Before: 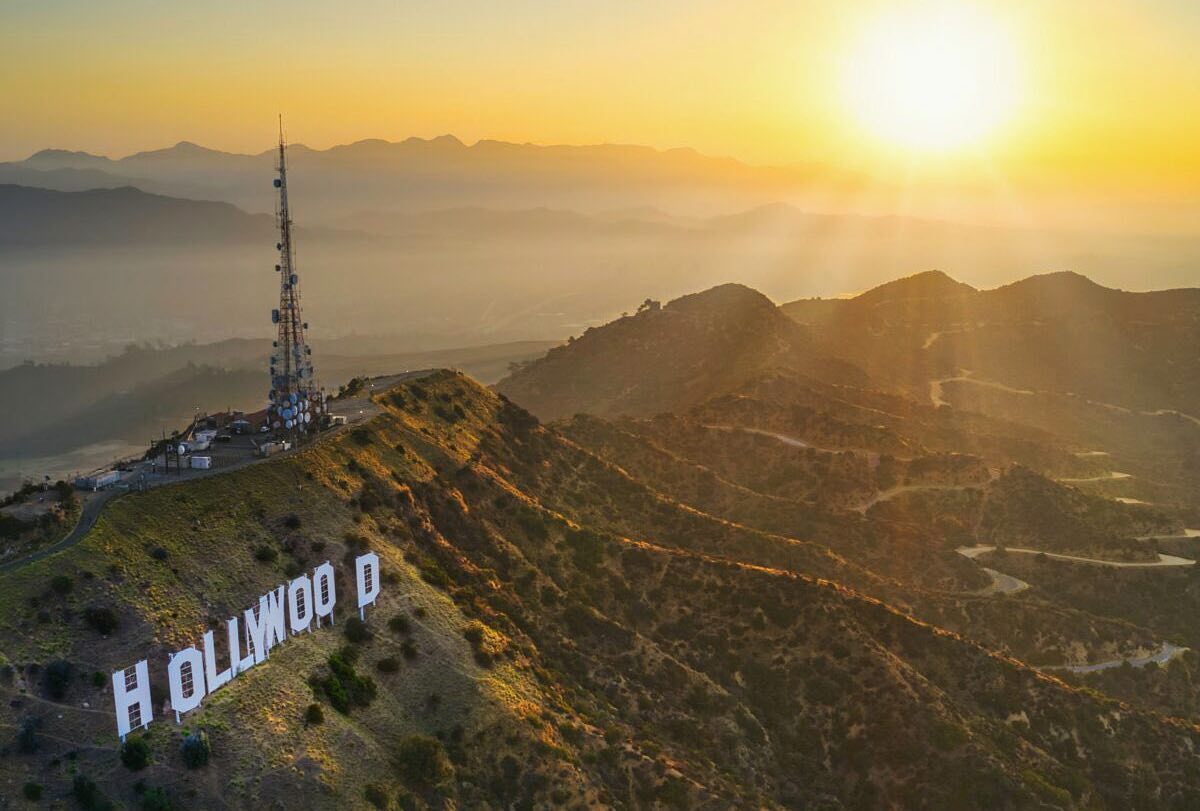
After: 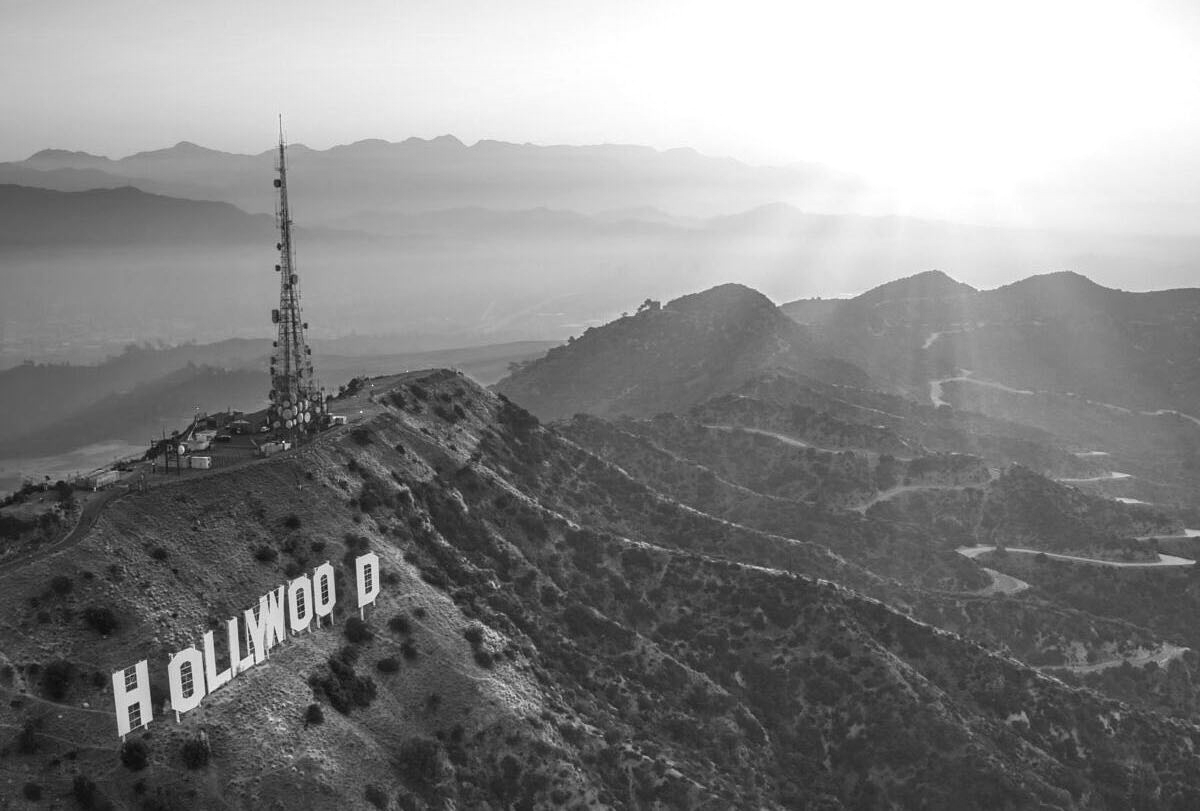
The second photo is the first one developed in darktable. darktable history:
monochrome: a 32, b 64, size 2.3
exposure: exposure 0.493 EV, compensate highlight preservation false
